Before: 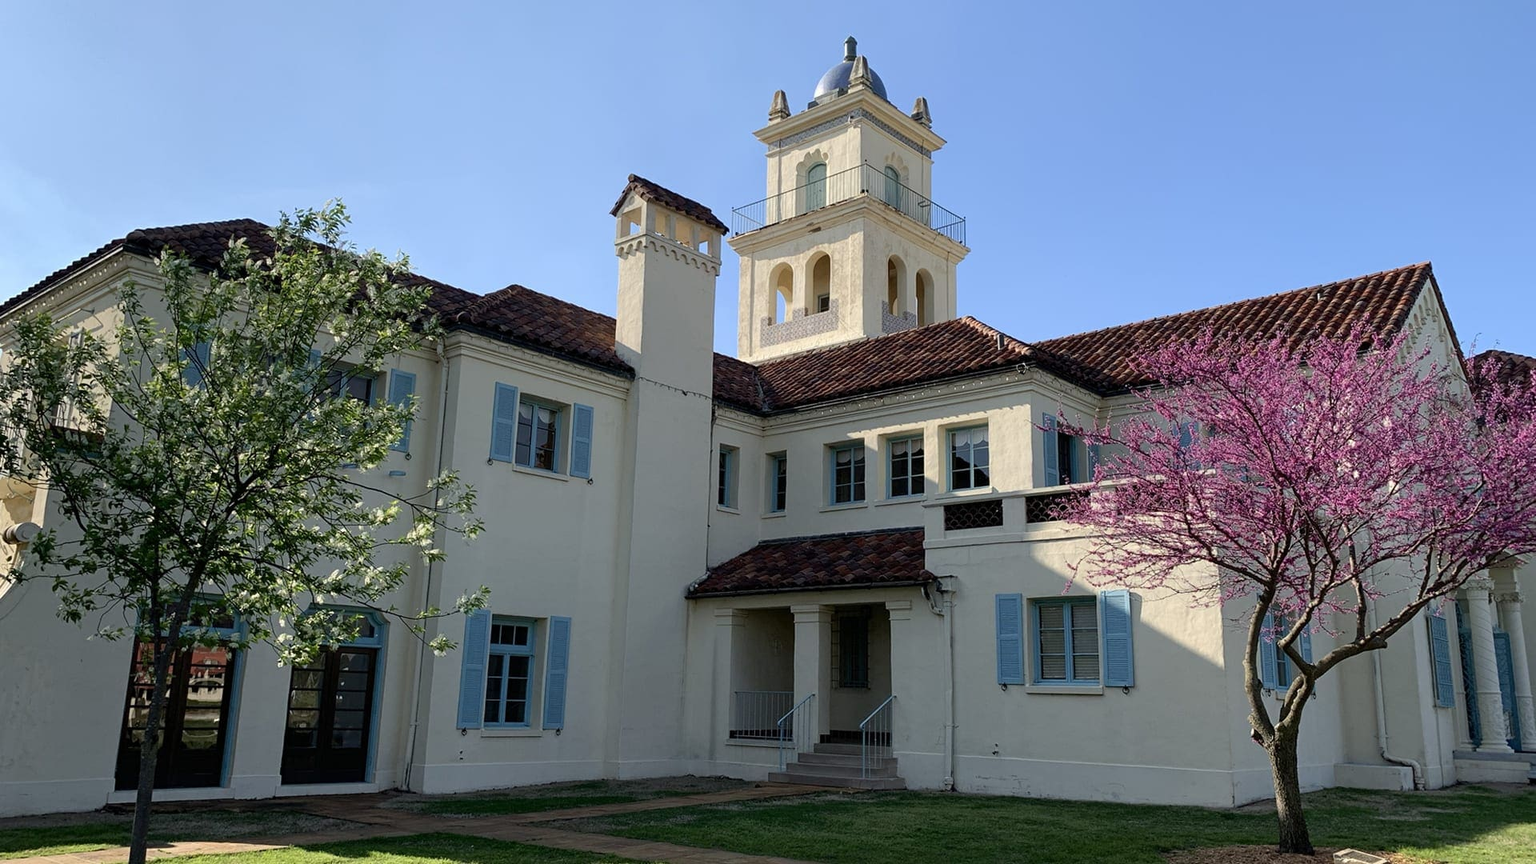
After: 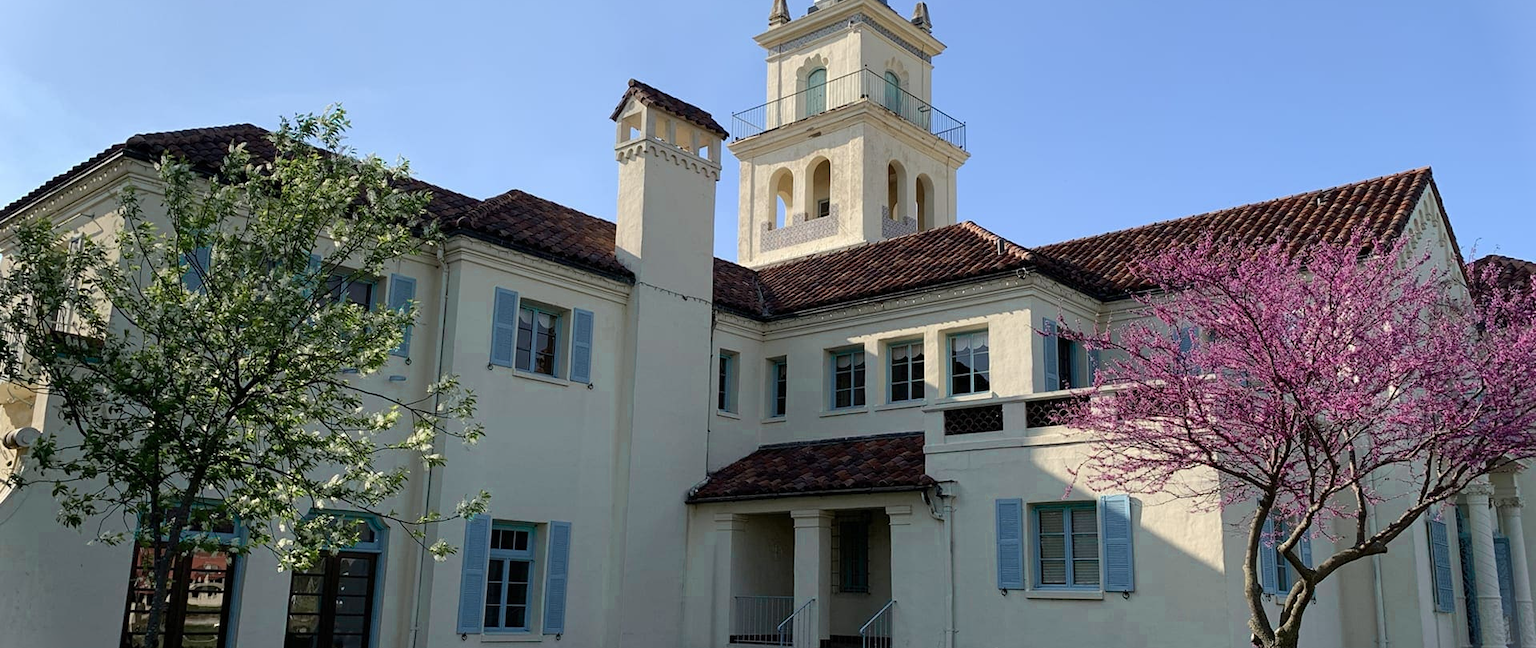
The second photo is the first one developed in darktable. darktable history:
color zones: curves: ch0 [(0.25, 0.5) (0.423, 0.5) (0.443, 0.5) (0.521, 0.756) (0.568, 0.5) (0.576, 0.5) (0.75, 0.5)]; ch1 [(0.25, 0.5) (0.423, 0.5) (0.443, 0.5) (0.539, 0.873) (0.624, 0.565) (0.631, 0.5) (0.75, 0.5)]
crop: top 11.038%, bottom 13.962%
vignetting: fall-off start 100%, brightness 0.3, saturation 0
